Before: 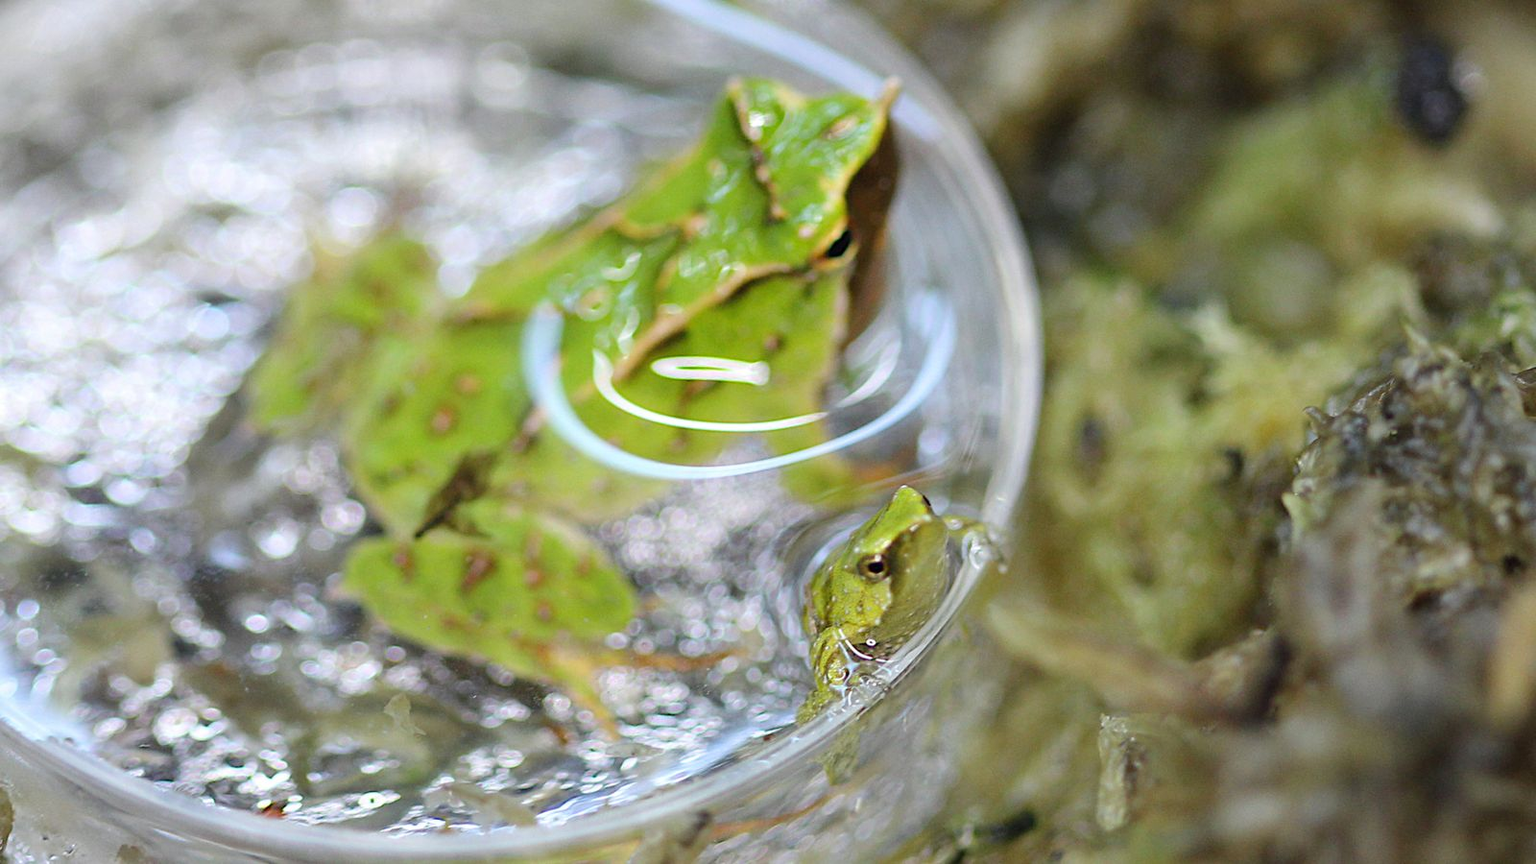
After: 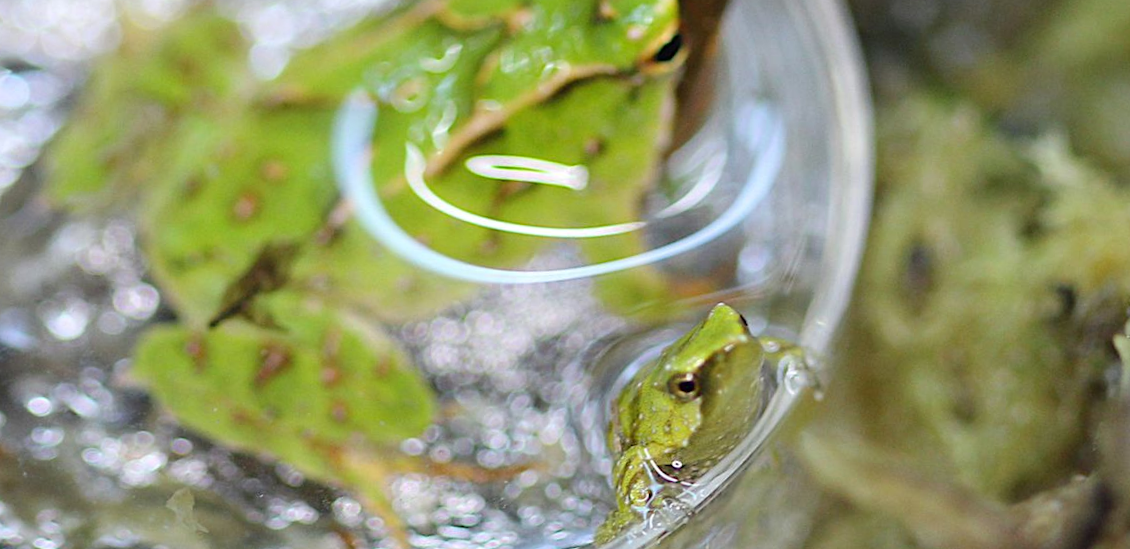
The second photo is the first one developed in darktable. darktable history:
crop and rotate: angle -3.43°, left 9.771%, top 20.713%, right 12.17%, bottom 11.83%
